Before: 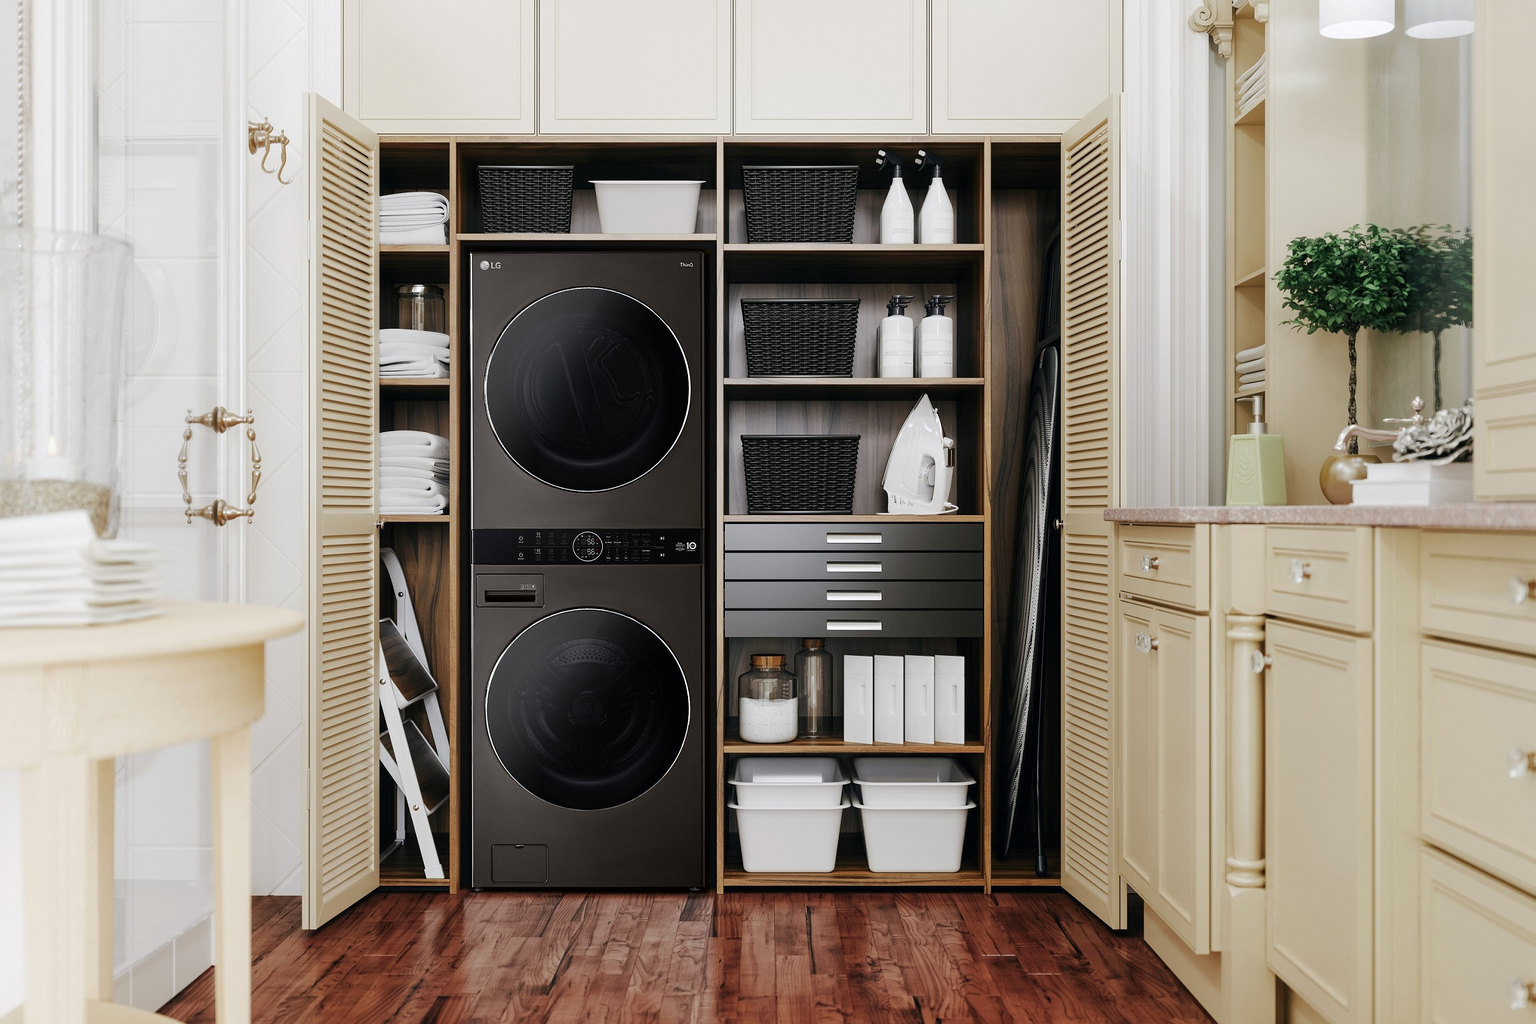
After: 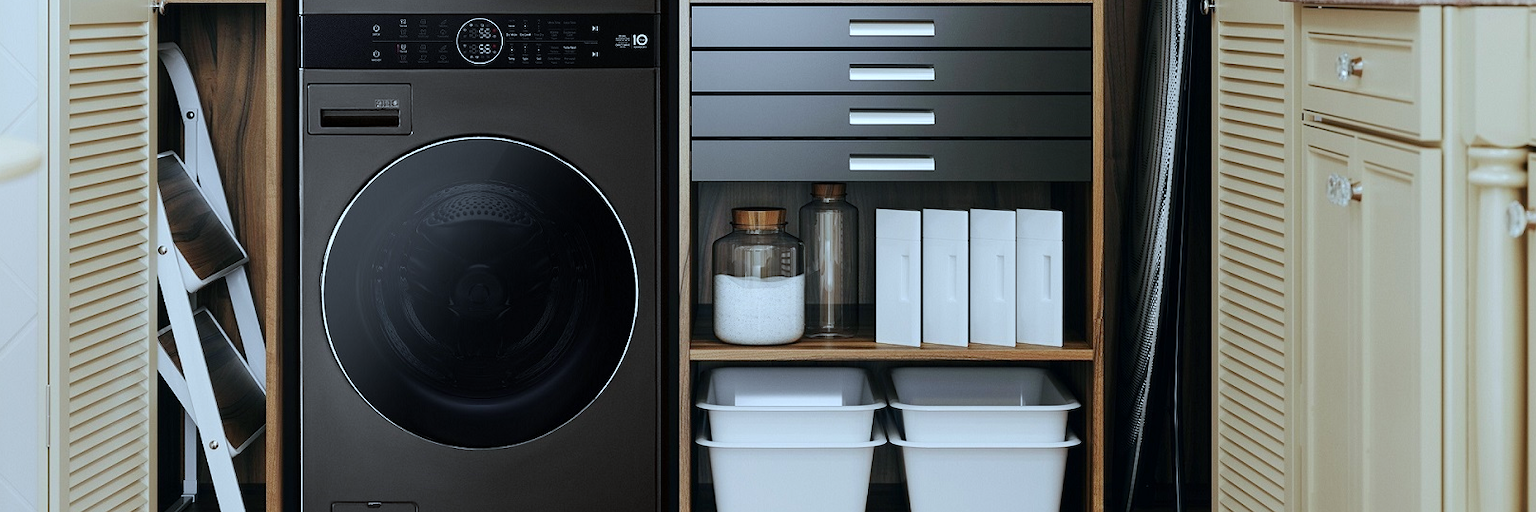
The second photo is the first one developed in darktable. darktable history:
color calibration: illuminant Planckian (black body), x 0.376, y 0.374, temperature 4115.02 K
crop: left 18.105%, top 50.787%, right 17.245%, bottom 16.808%
